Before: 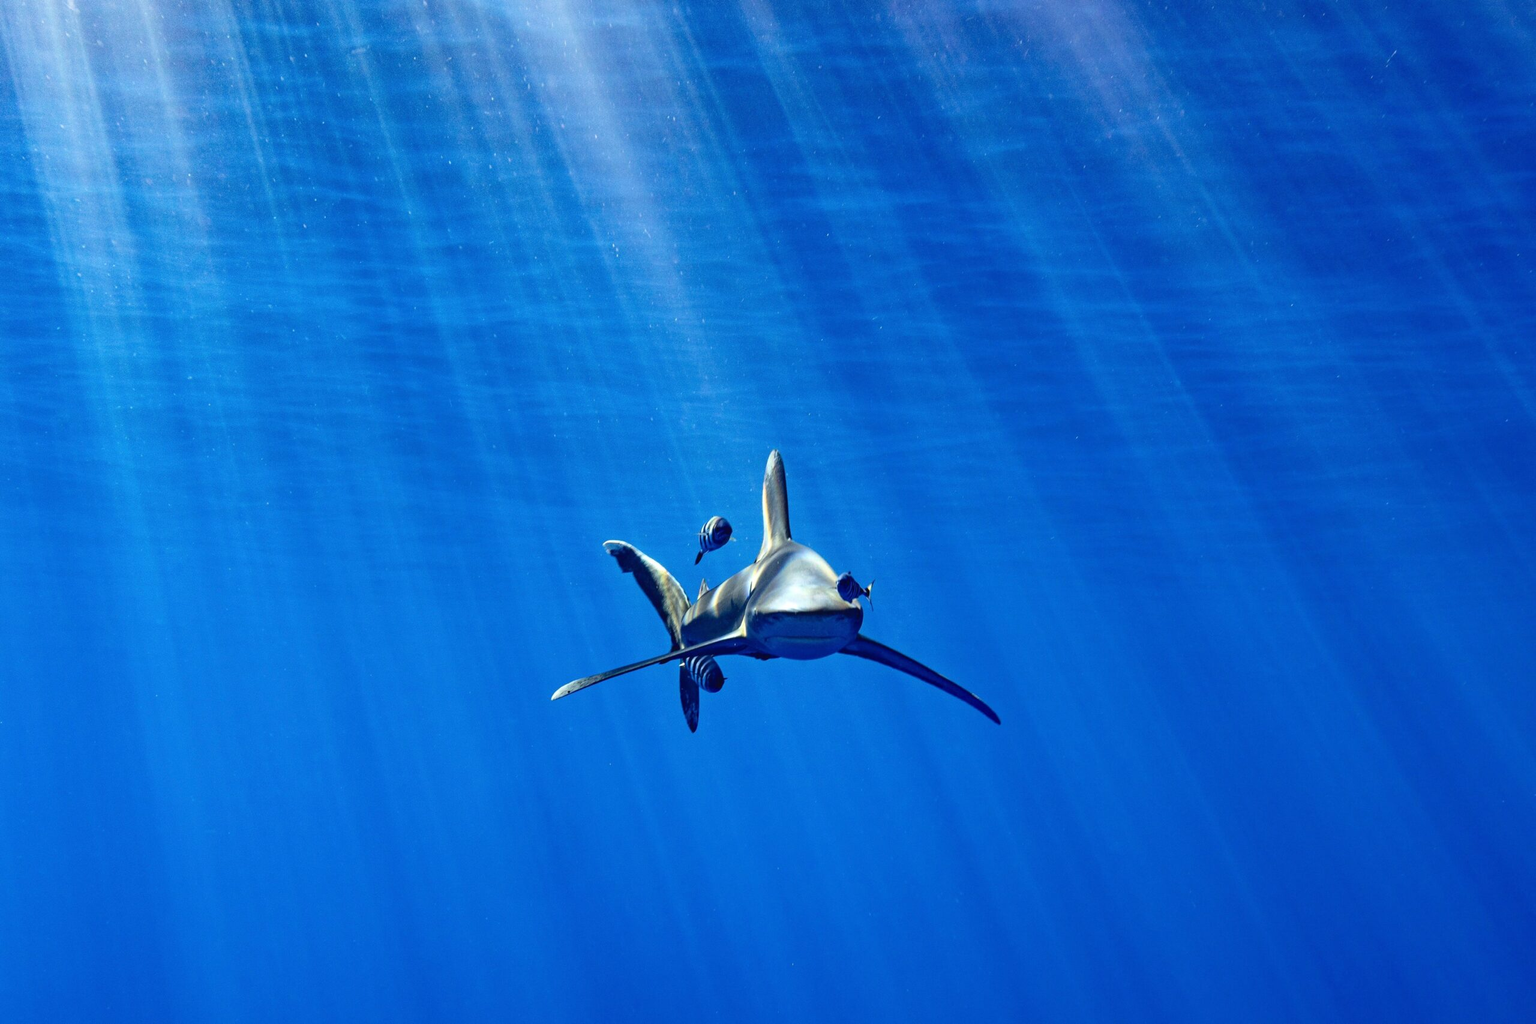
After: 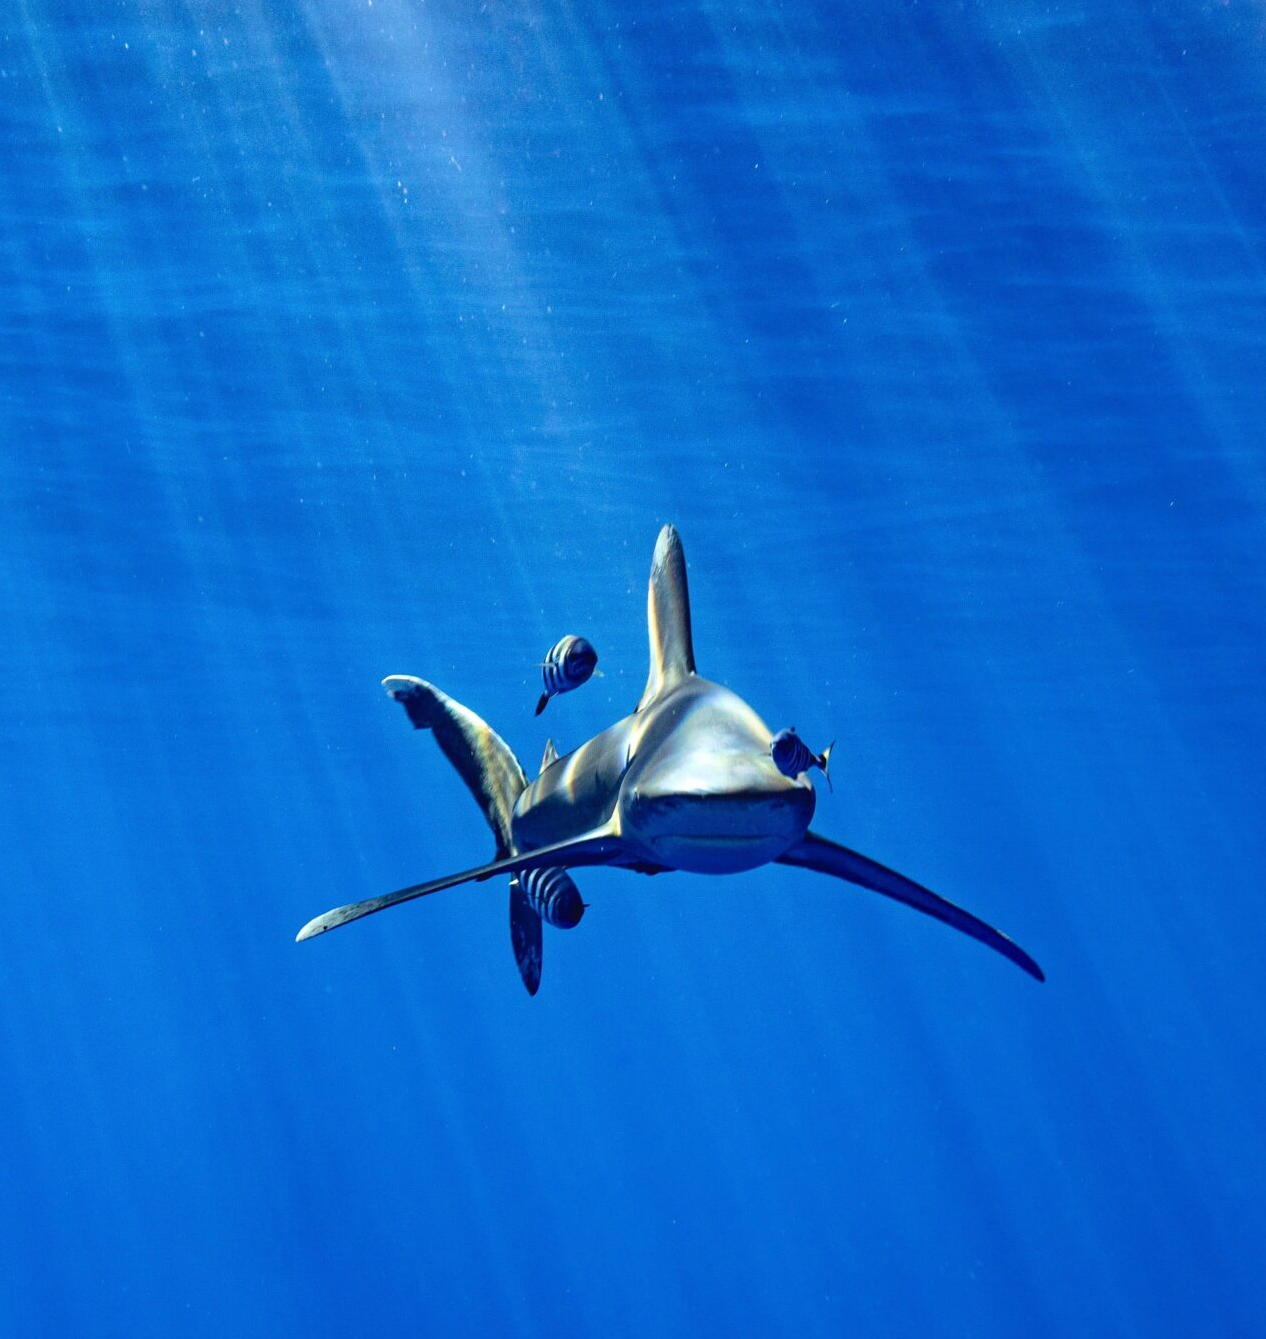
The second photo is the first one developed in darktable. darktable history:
velvia: on, module defaults
crop and rotate: angle 0.02°, left 24.353%, top 13.219%, right 26.156%, bottom 8.224%
